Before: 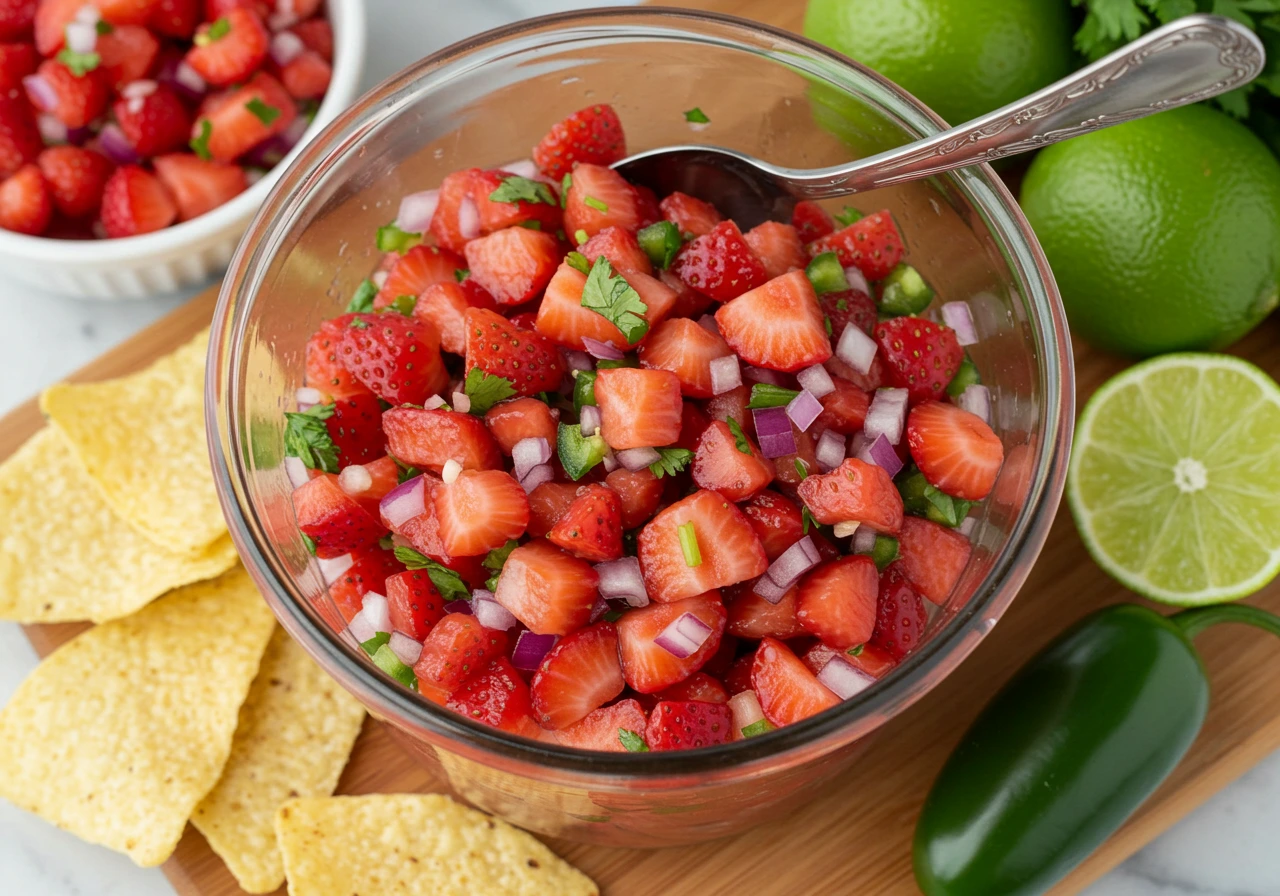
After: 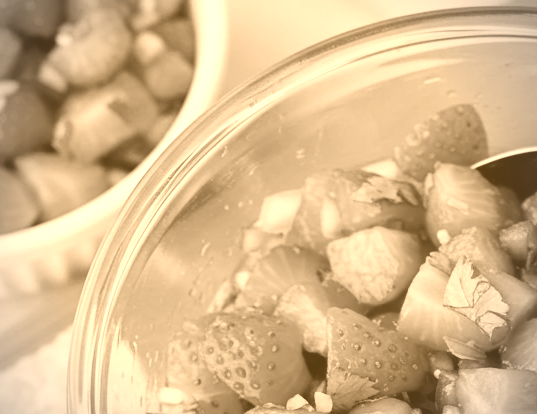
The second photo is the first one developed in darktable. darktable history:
vignetting: on, module defaults
filmic rgb: black relative exposure -16 EV, white relative exposure 6.12 EV, hardness 5.22
crop and rotate: left 10.817%, top 0.062%, right 47.194%, bottom 53.626%
colorize: hue 28.8°, source mix 100%
